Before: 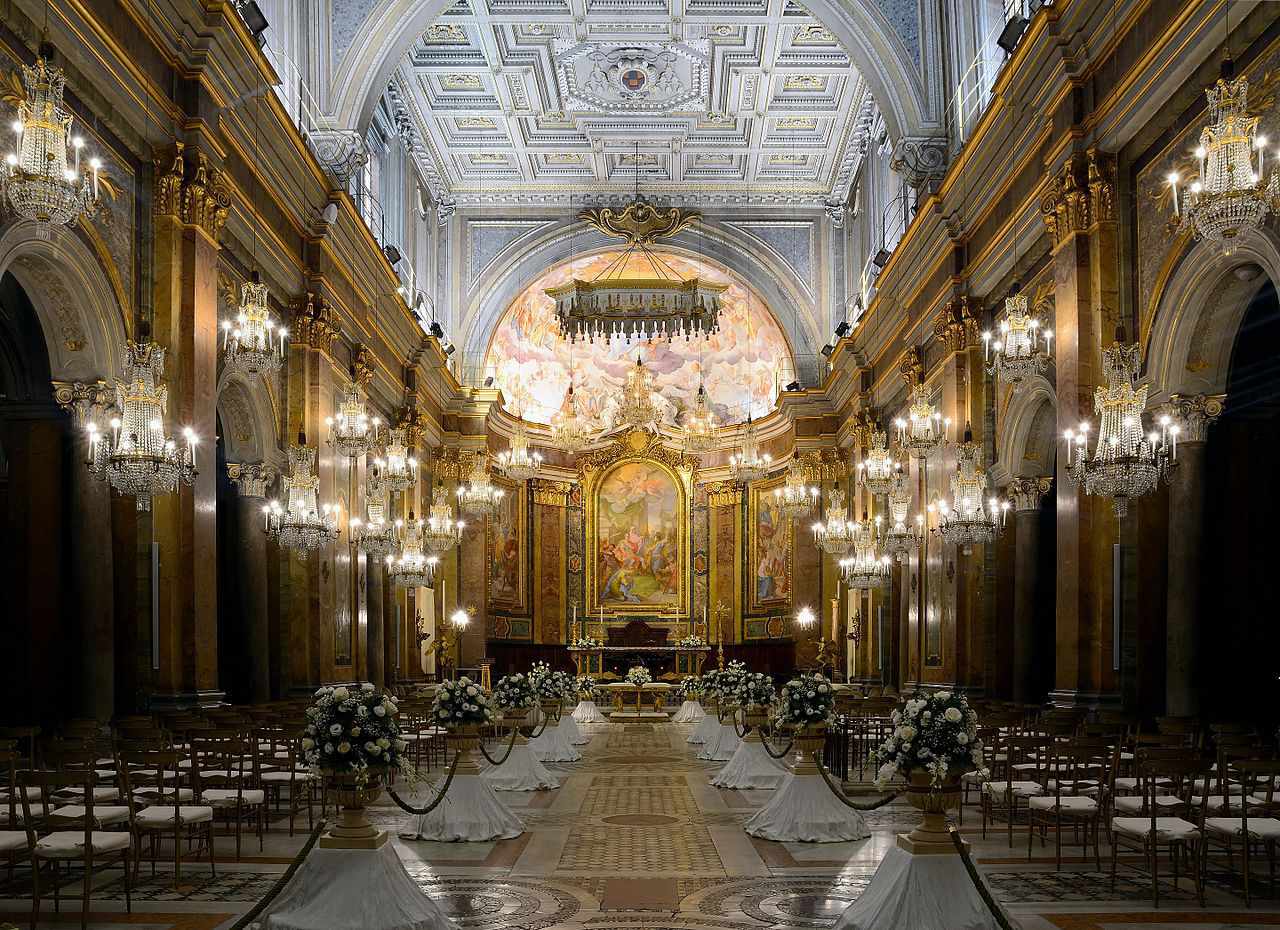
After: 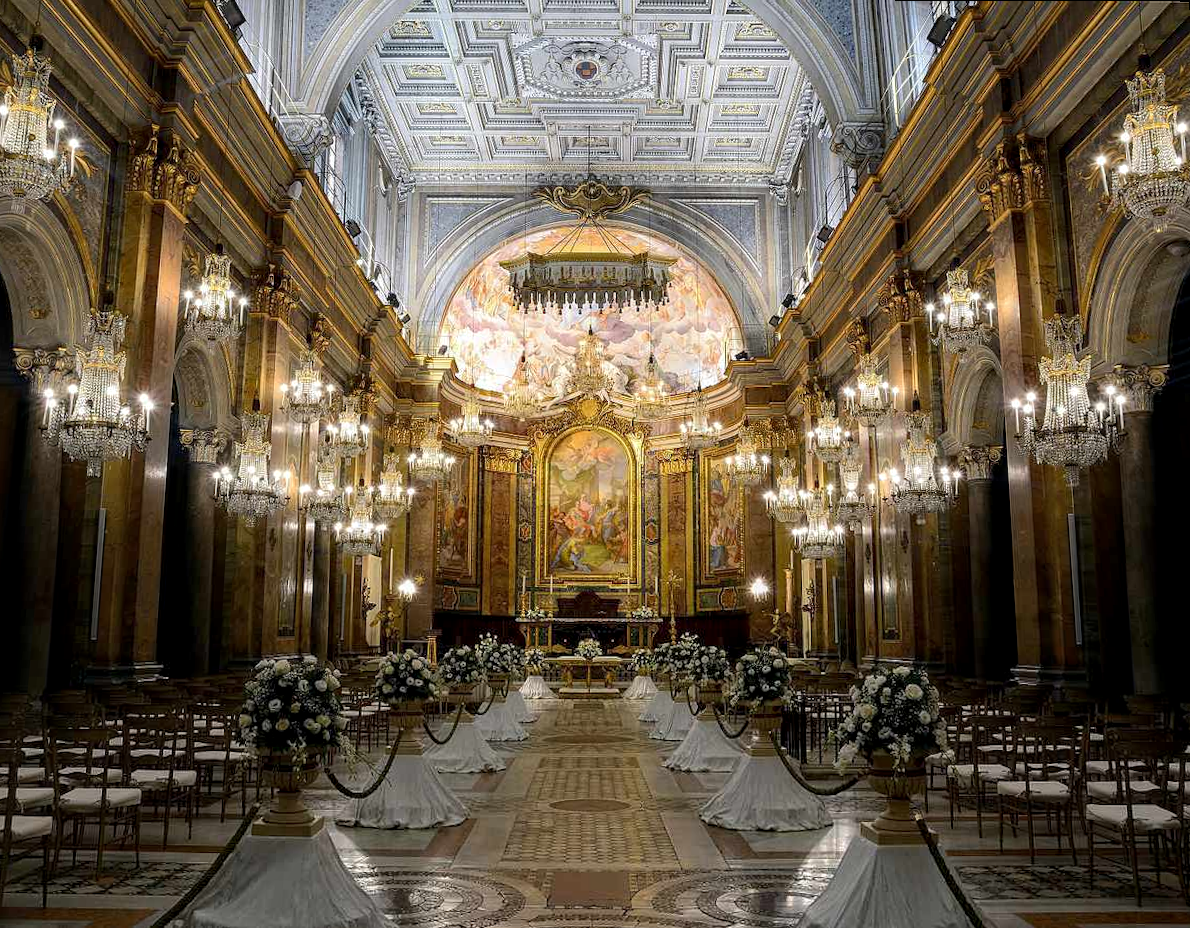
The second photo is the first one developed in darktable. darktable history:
local contrast: on, module defaults
rotate and perspective: rotation 0.215°, lens shift (vertical) -0.139, crop left 0.069, crop right 0.939, crop top 0.002, crop bottom 0.996
